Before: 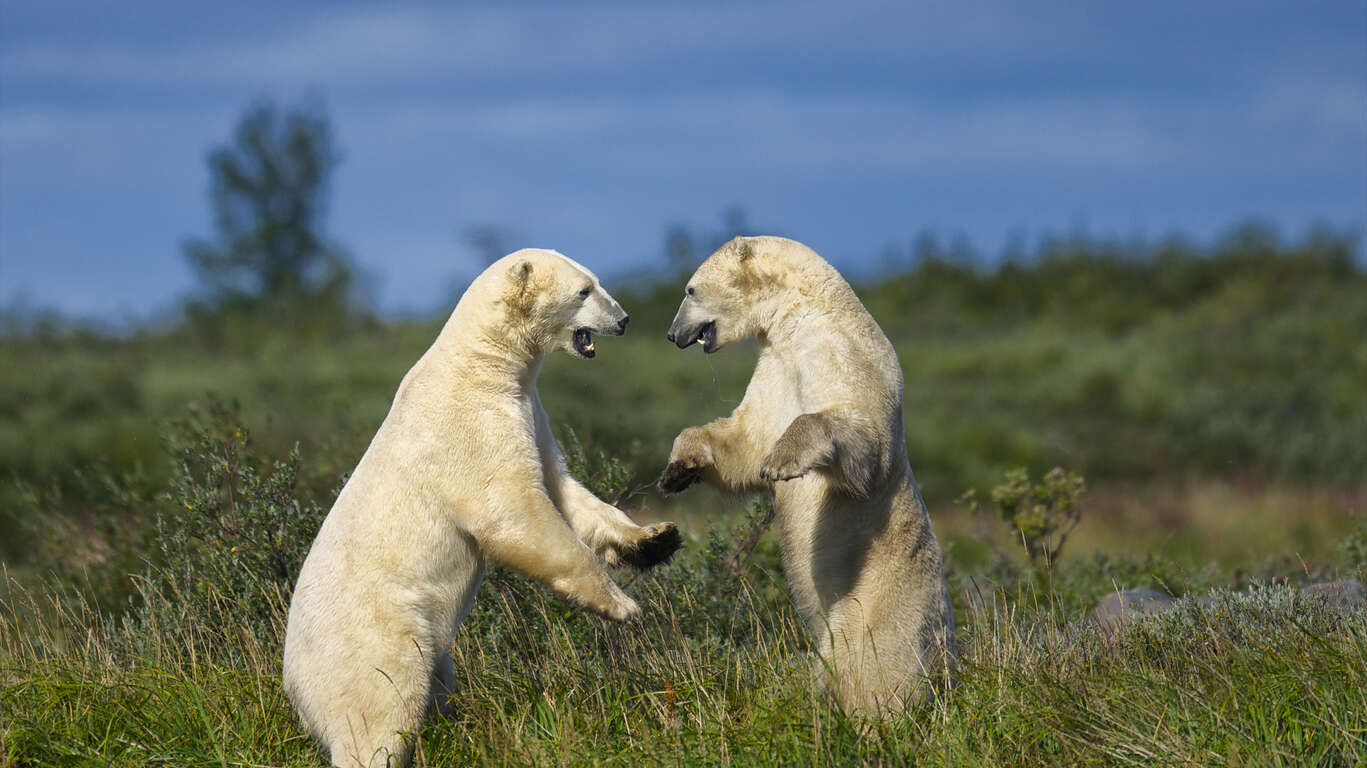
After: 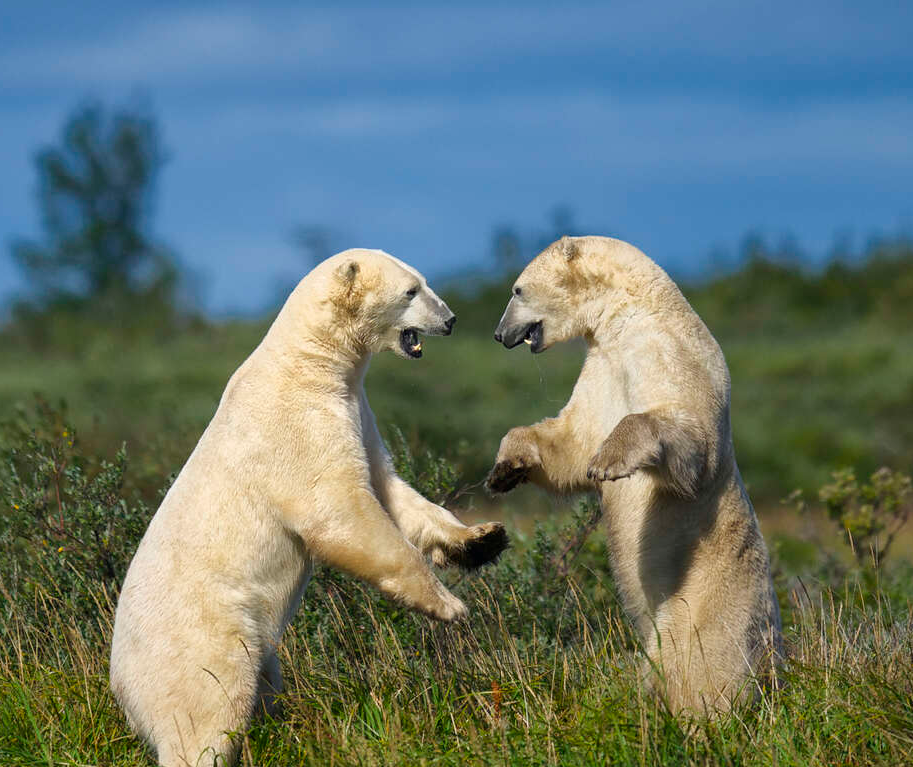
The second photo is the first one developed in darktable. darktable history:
crop and rotate: left 12.667%, right 20.503%
